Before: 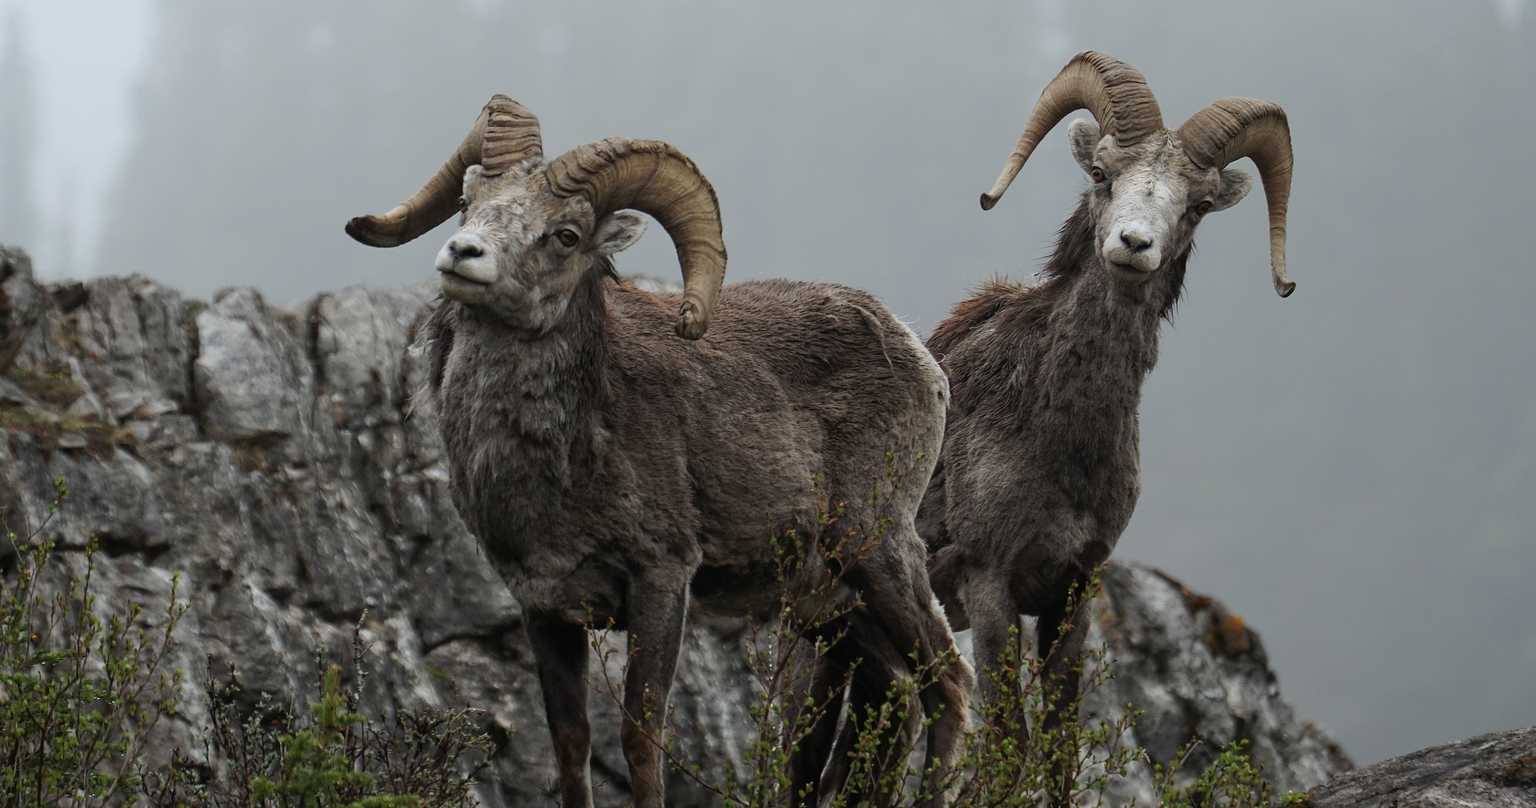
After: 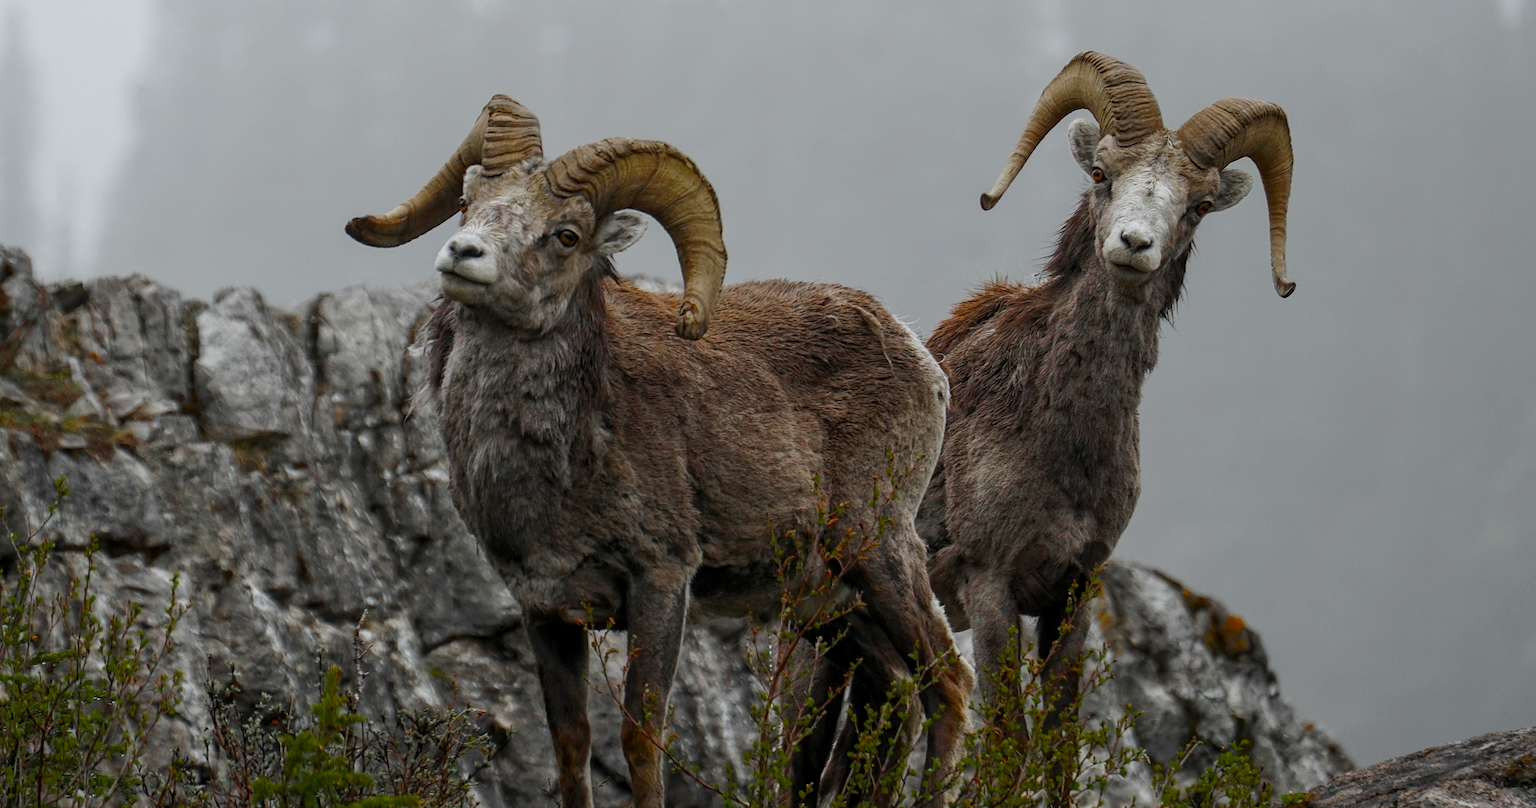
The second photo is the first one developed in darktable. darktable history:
color zones: curves: ch0 [(0, 0.48) (0.209, 0.398) (0.305, 0.332) (0.429, 0.493) (0.571, 0.5) (0.714, 0.5) (0.857, 0.5) (1, 0.48)]; ch1 [(0, 0.736) (0.143, 0.625) (0.225, 0.371) (0.429, 0.256) (0.571, 0.241) (0.714, 0.213) (0.857, 0.48) (1, 0.736)]; ch2 [(0, 0.448) (0.143, 0.498) (0.286, 0.5) (0.429, 0.5) (0.571, 0.5) (0.714, 0.5) (0.857, 0.5) (1, 0.448)]
local contrast: on, module defaults
color balance: input saturation 134.34%, contrast -10.04%, contrast fulcrum 19.67%, output saturation 133.51%
